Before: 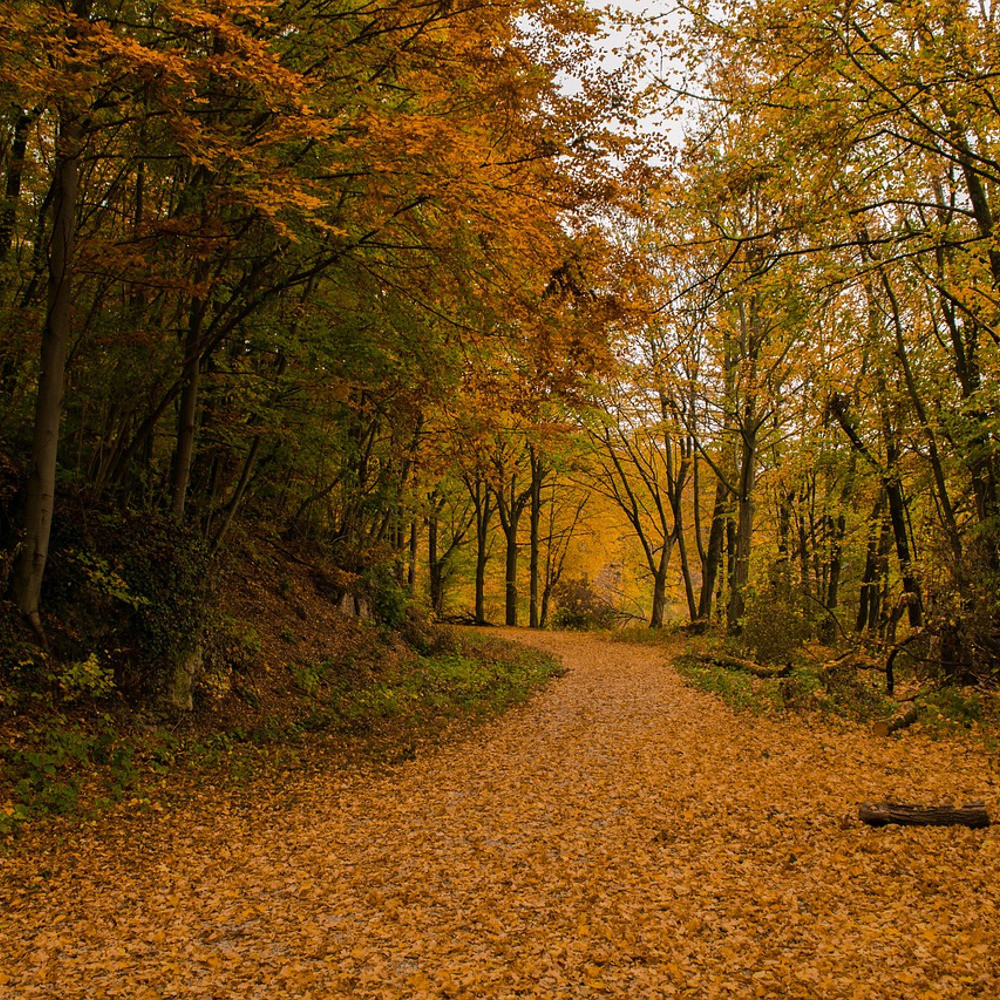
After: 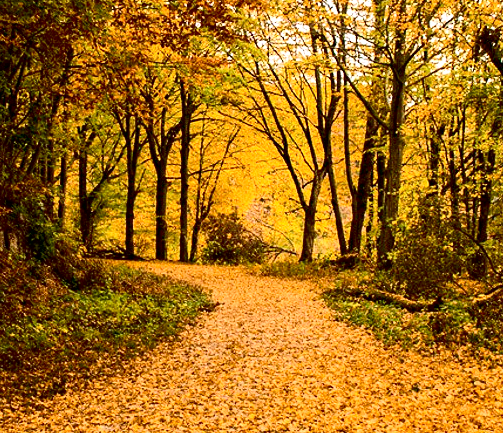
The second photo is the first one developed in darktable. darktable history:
crop: left 35.03%, top 36.625%, right 14.663%, bottom 20.057%
exposure: black level correction 0.01, exposure 1 EV, compensate highlight preservation false
contrast brightness saturation: contrast 0.28
